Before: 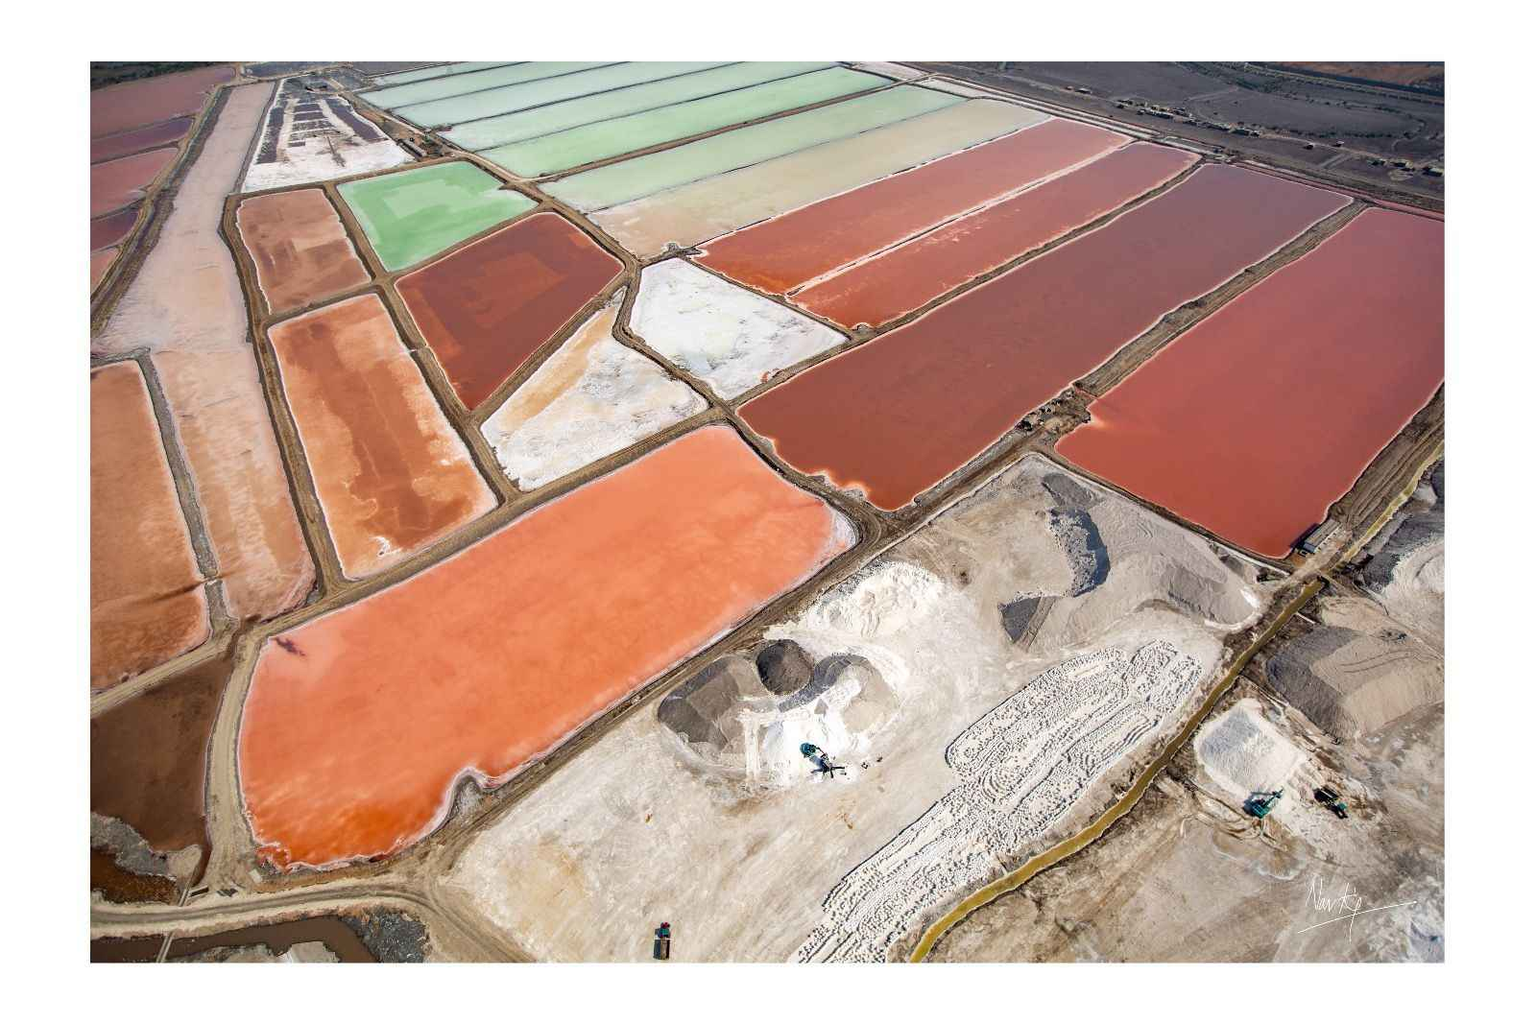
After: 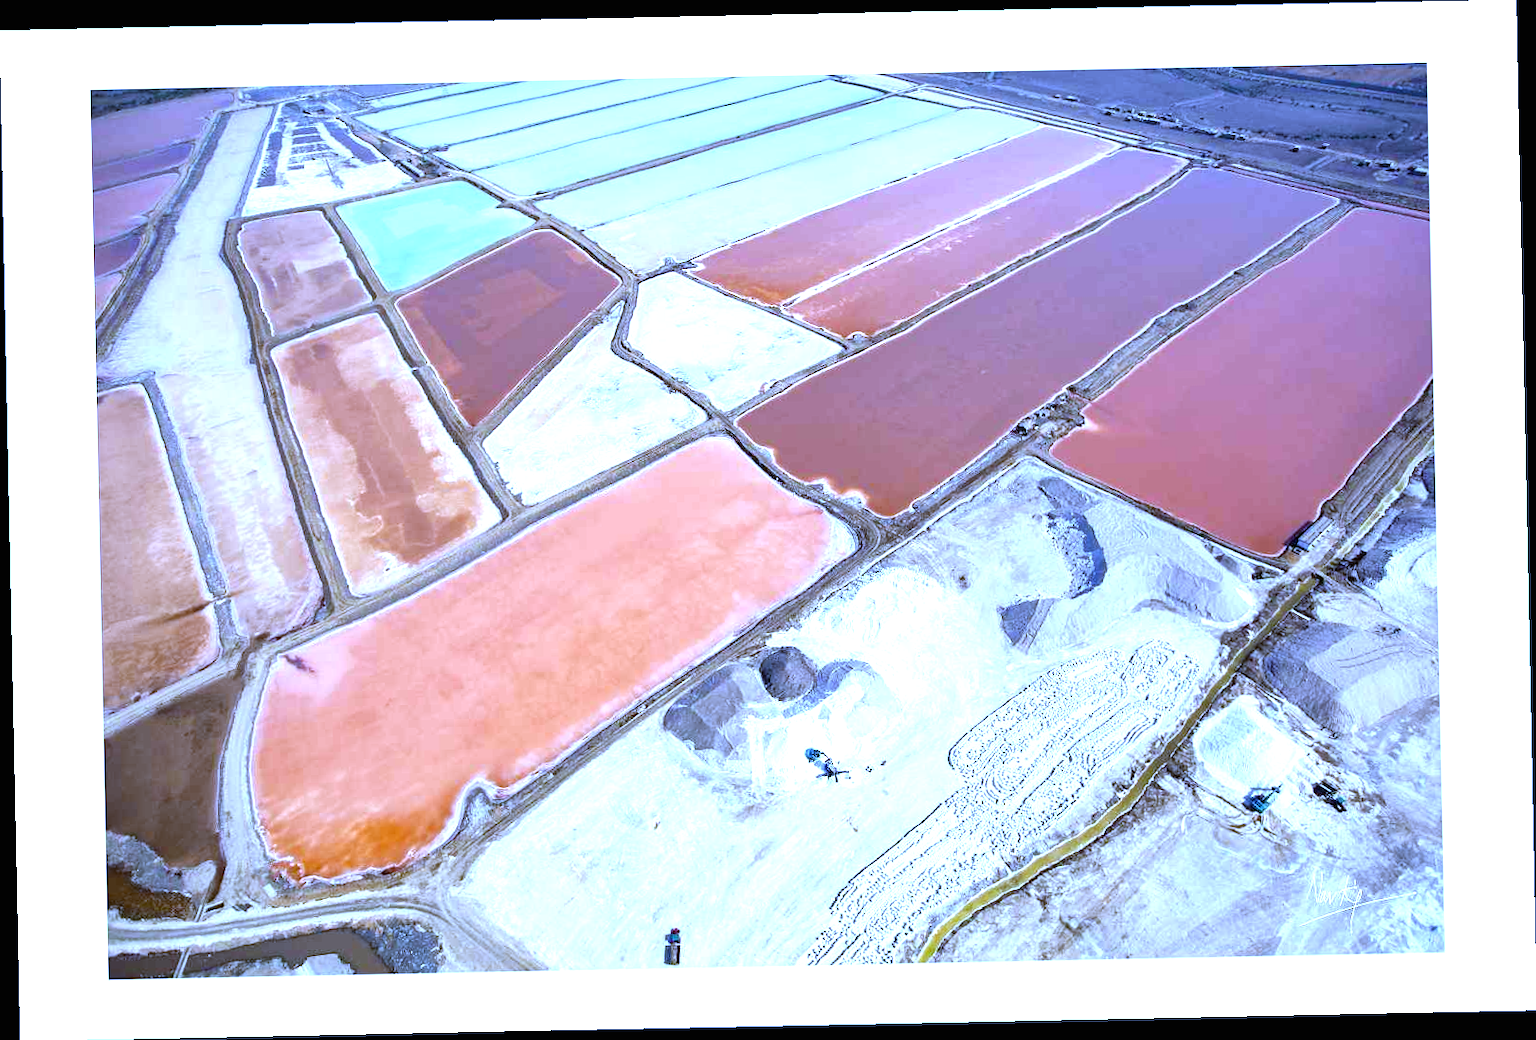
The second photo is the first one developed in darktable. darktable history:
rotate and perspective: rotation -1.17°, automatic cropping off
exposure: black level correction 0, exposure 1.1 EV, compensate exposure bias true, compensate highlight preservation false
white balance: red 0.766, blue 1.537
